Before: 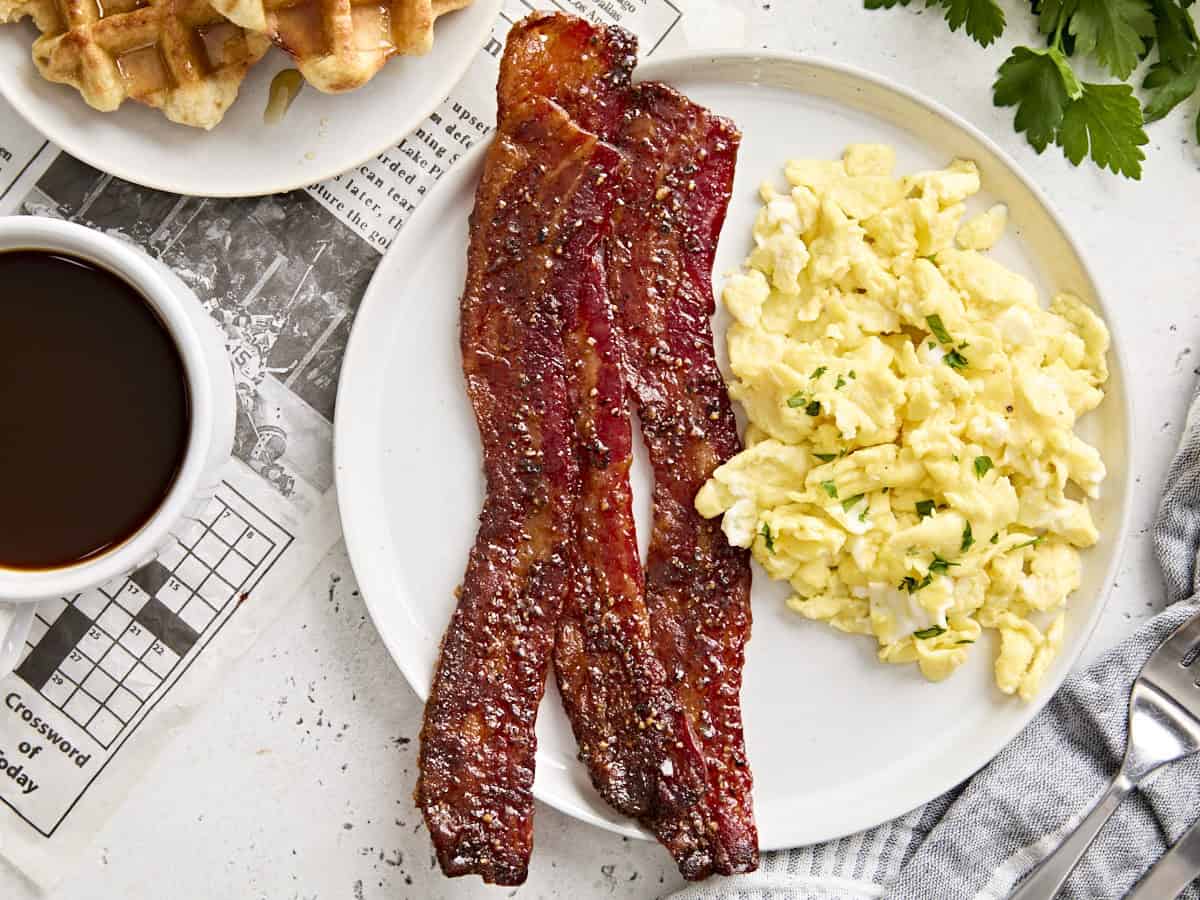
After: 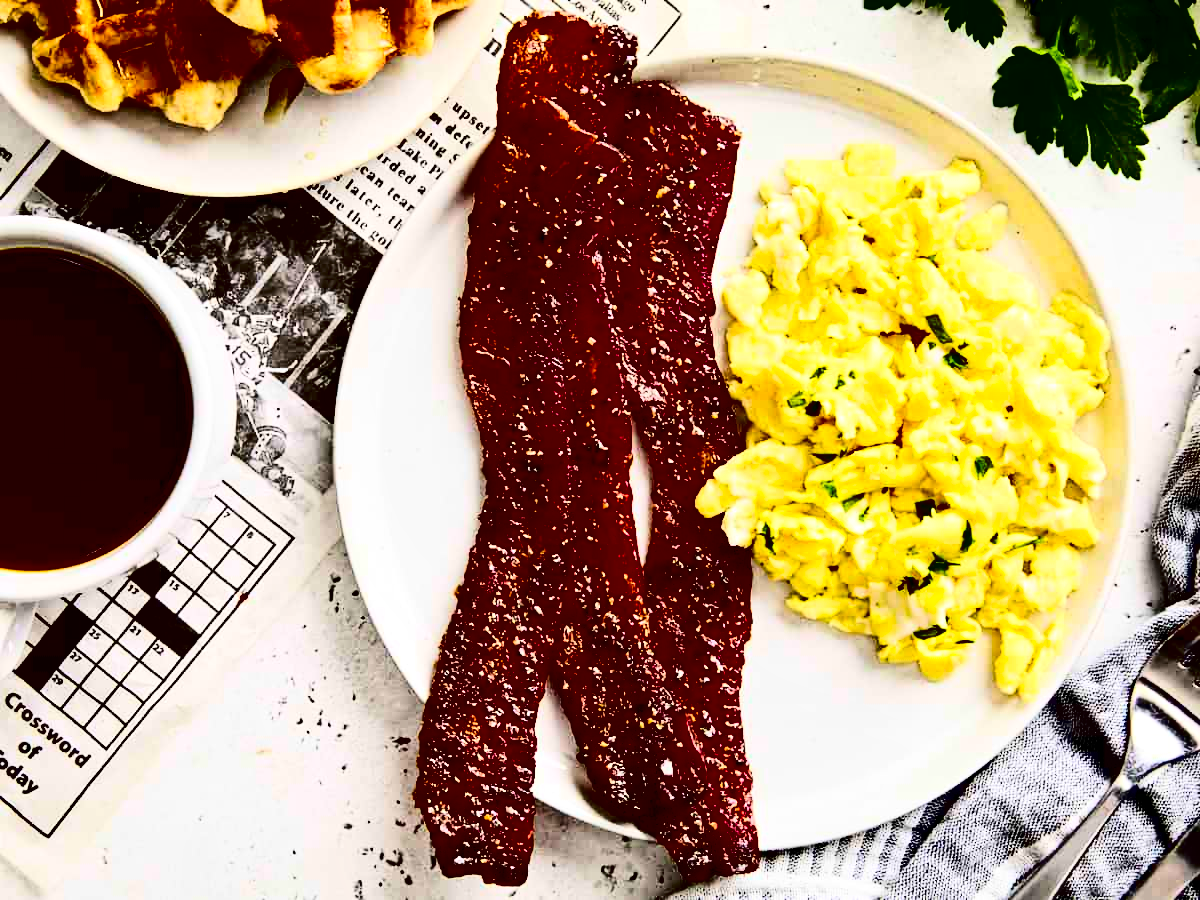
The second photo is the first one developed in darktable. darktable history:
local contrast: mode bilateral grid, contrast 20, coarseness 50, detail 119%, midtone range 0.2
contrast brightness saturation: contrast 0.751, brightness -0.984, saturation 0.991
